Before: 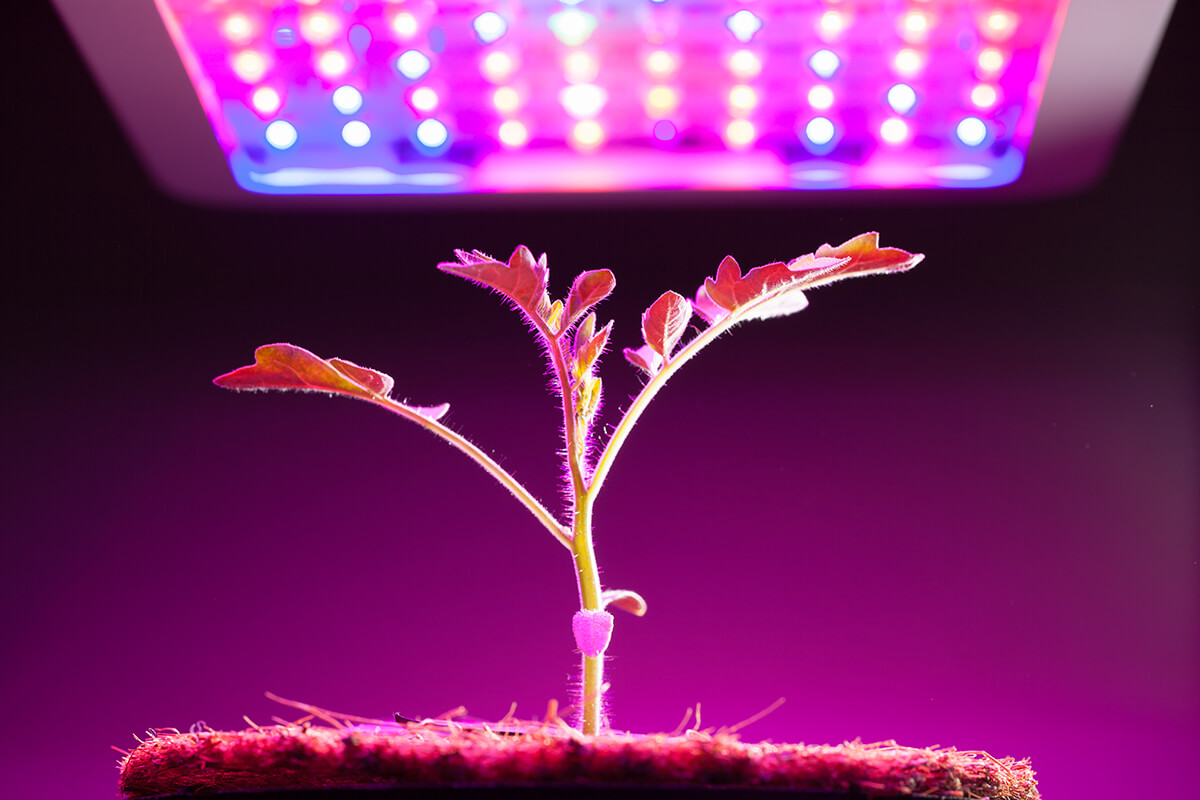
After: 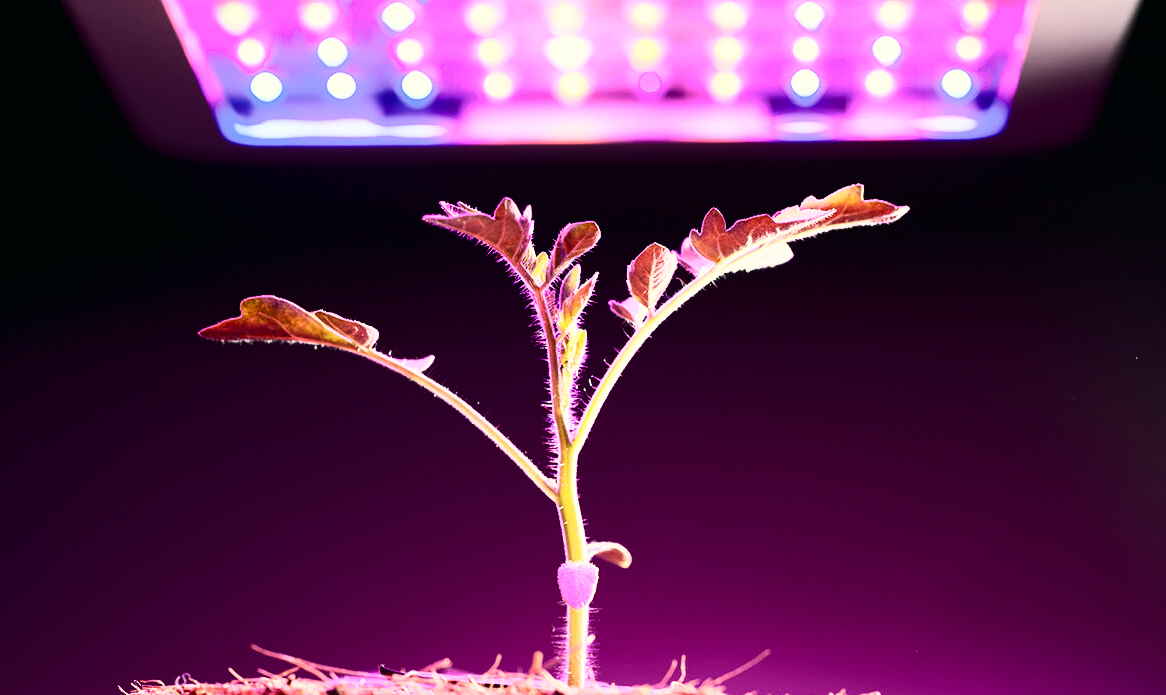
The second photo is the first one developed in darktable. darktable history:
contrast brightness saturation: contrast 0.502, saturation -0.1
color correction: highlights a* -0.441, highlights b* 9.23, shadows a* -9.12, shadows b* 1.26
crop: left 1.288%, top 6.115%, right 1.526%, bottom 6.939%
